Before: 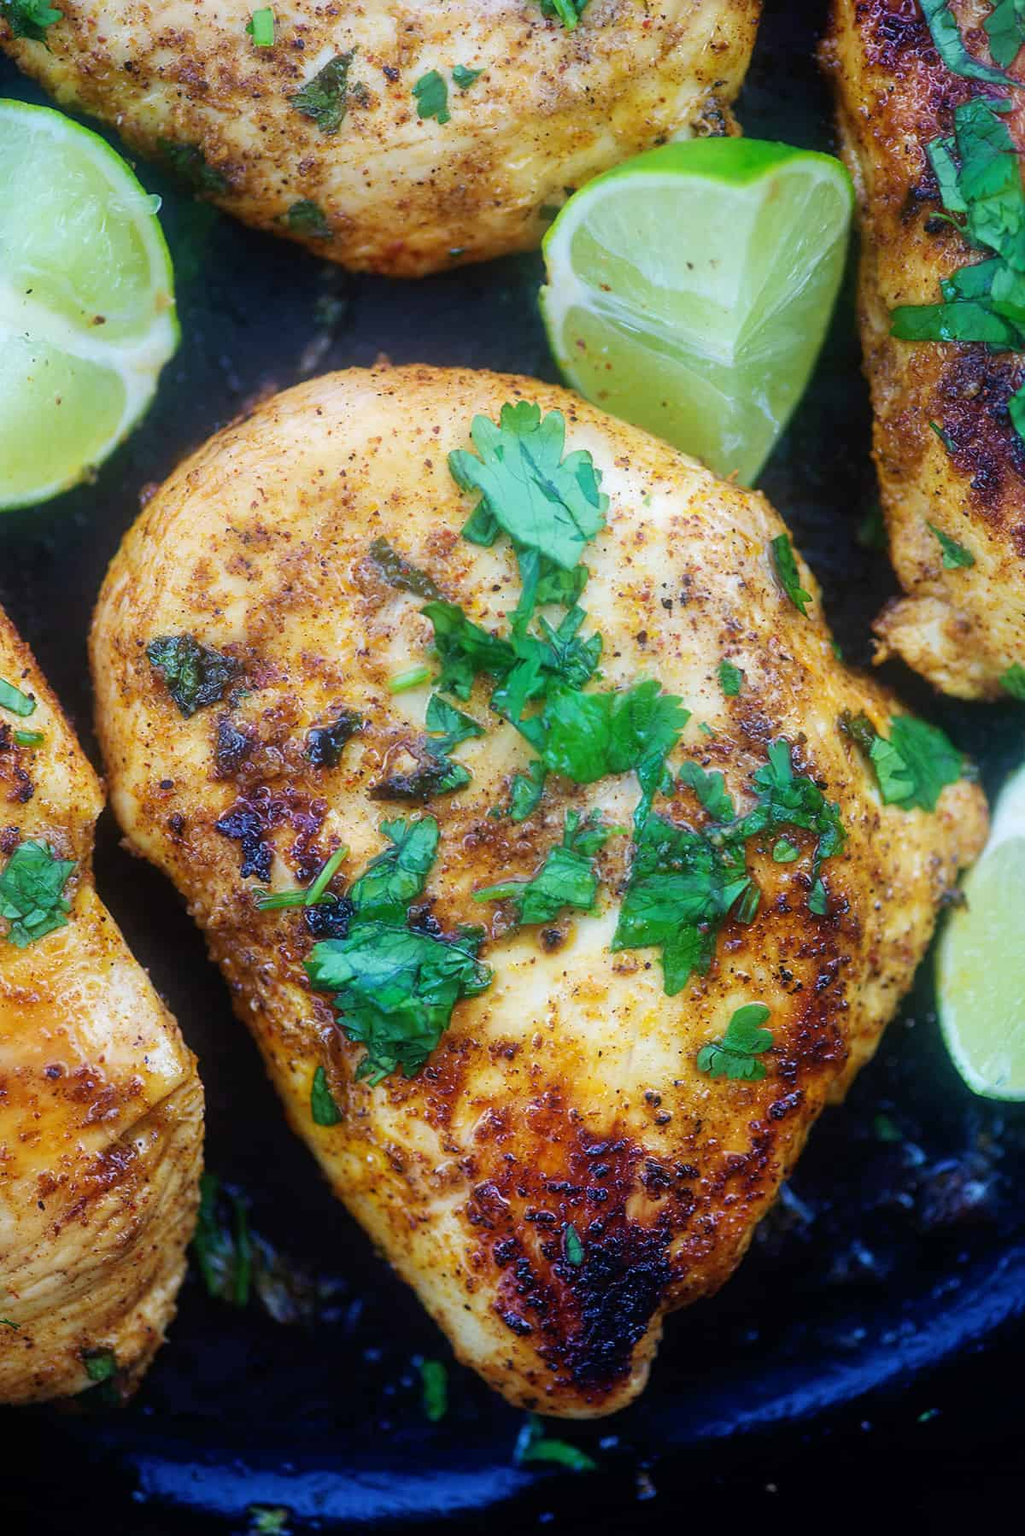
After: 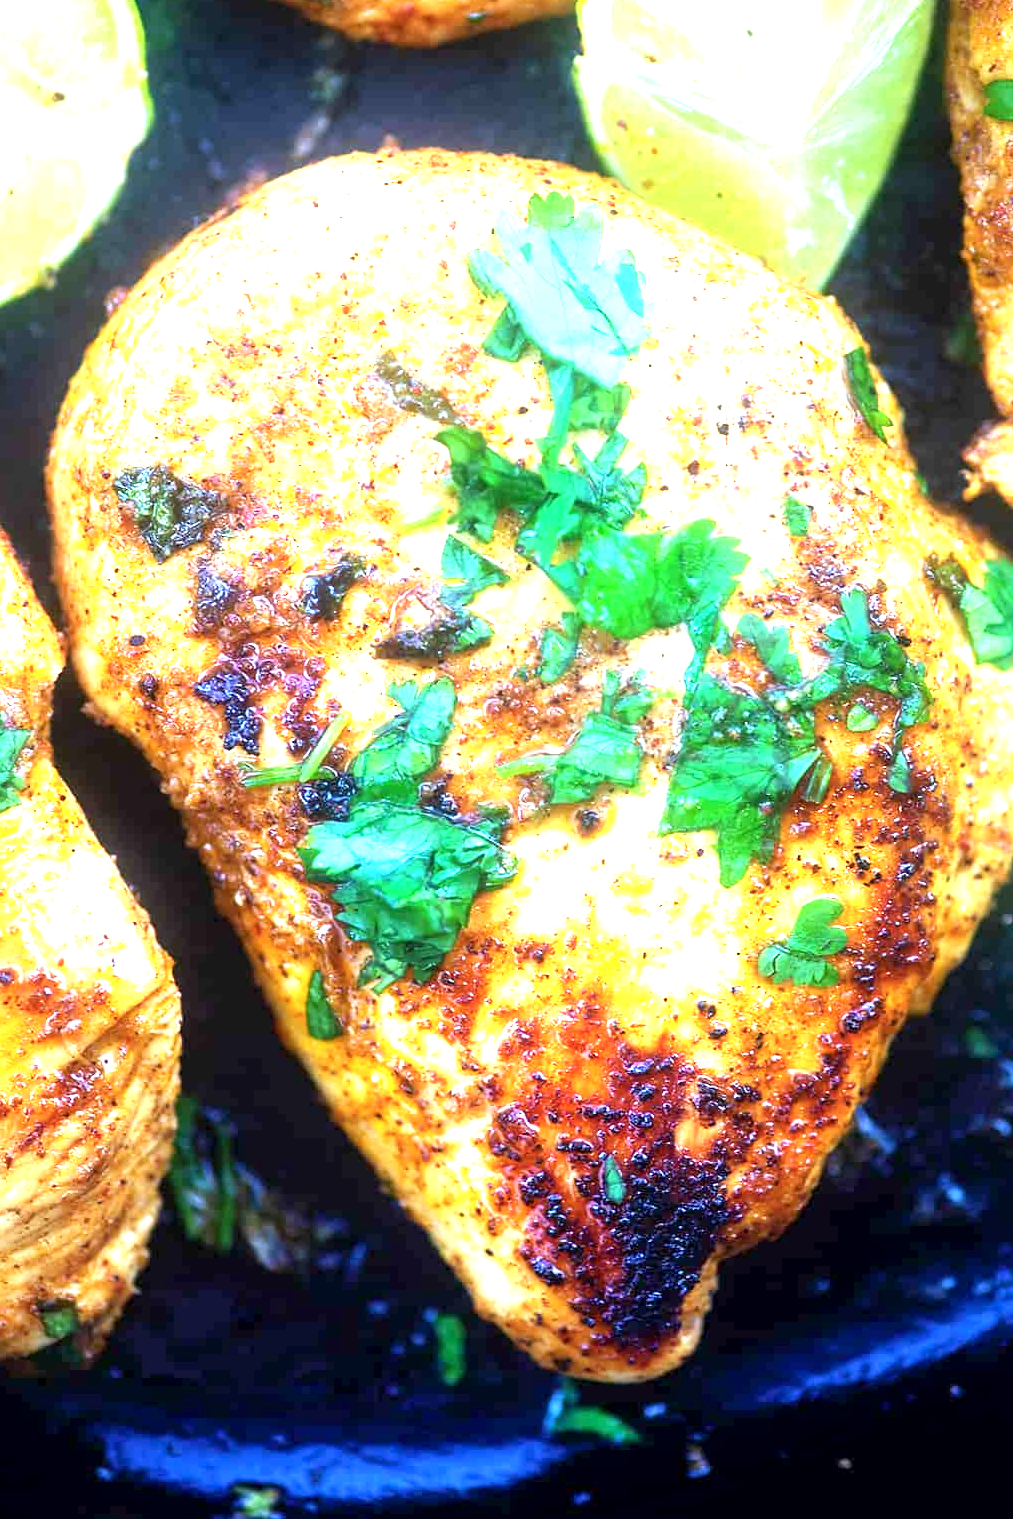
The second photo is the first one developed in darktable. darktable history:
crop and rotate: left 4.842%, top 15.51%, right 10.668%
color balance rgb: perceptual saturation grading › global saturation -1%
exposure: black level correction 0.001, exposure 1.822 EV, compensate exposure bias true, compensate highlight preservation false
